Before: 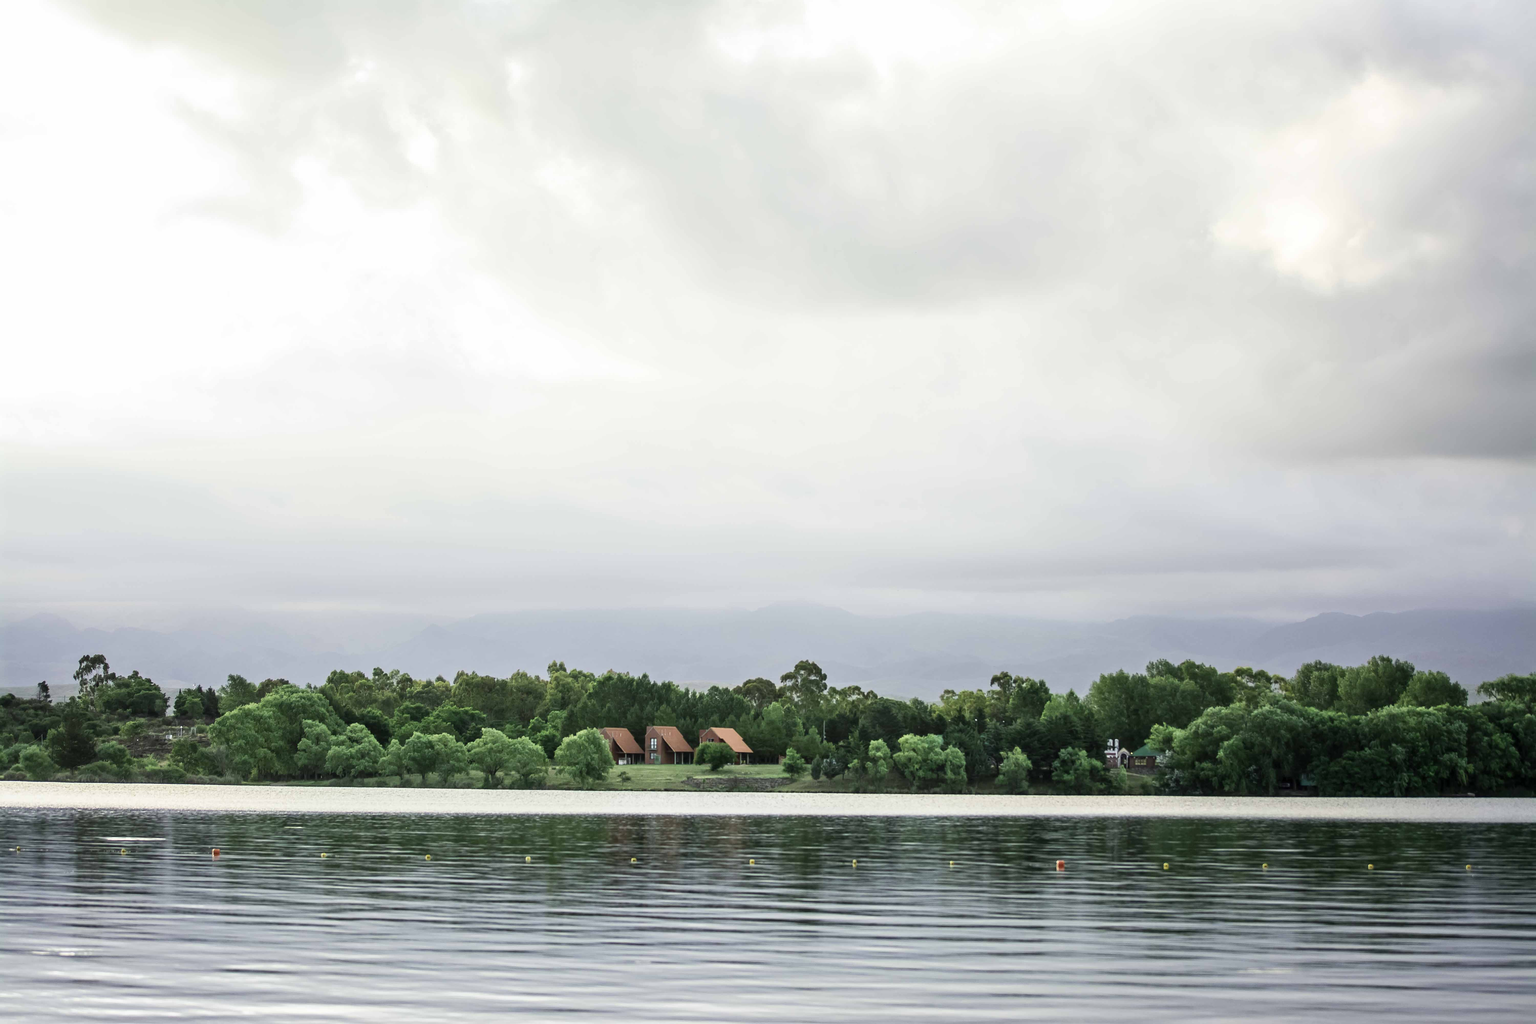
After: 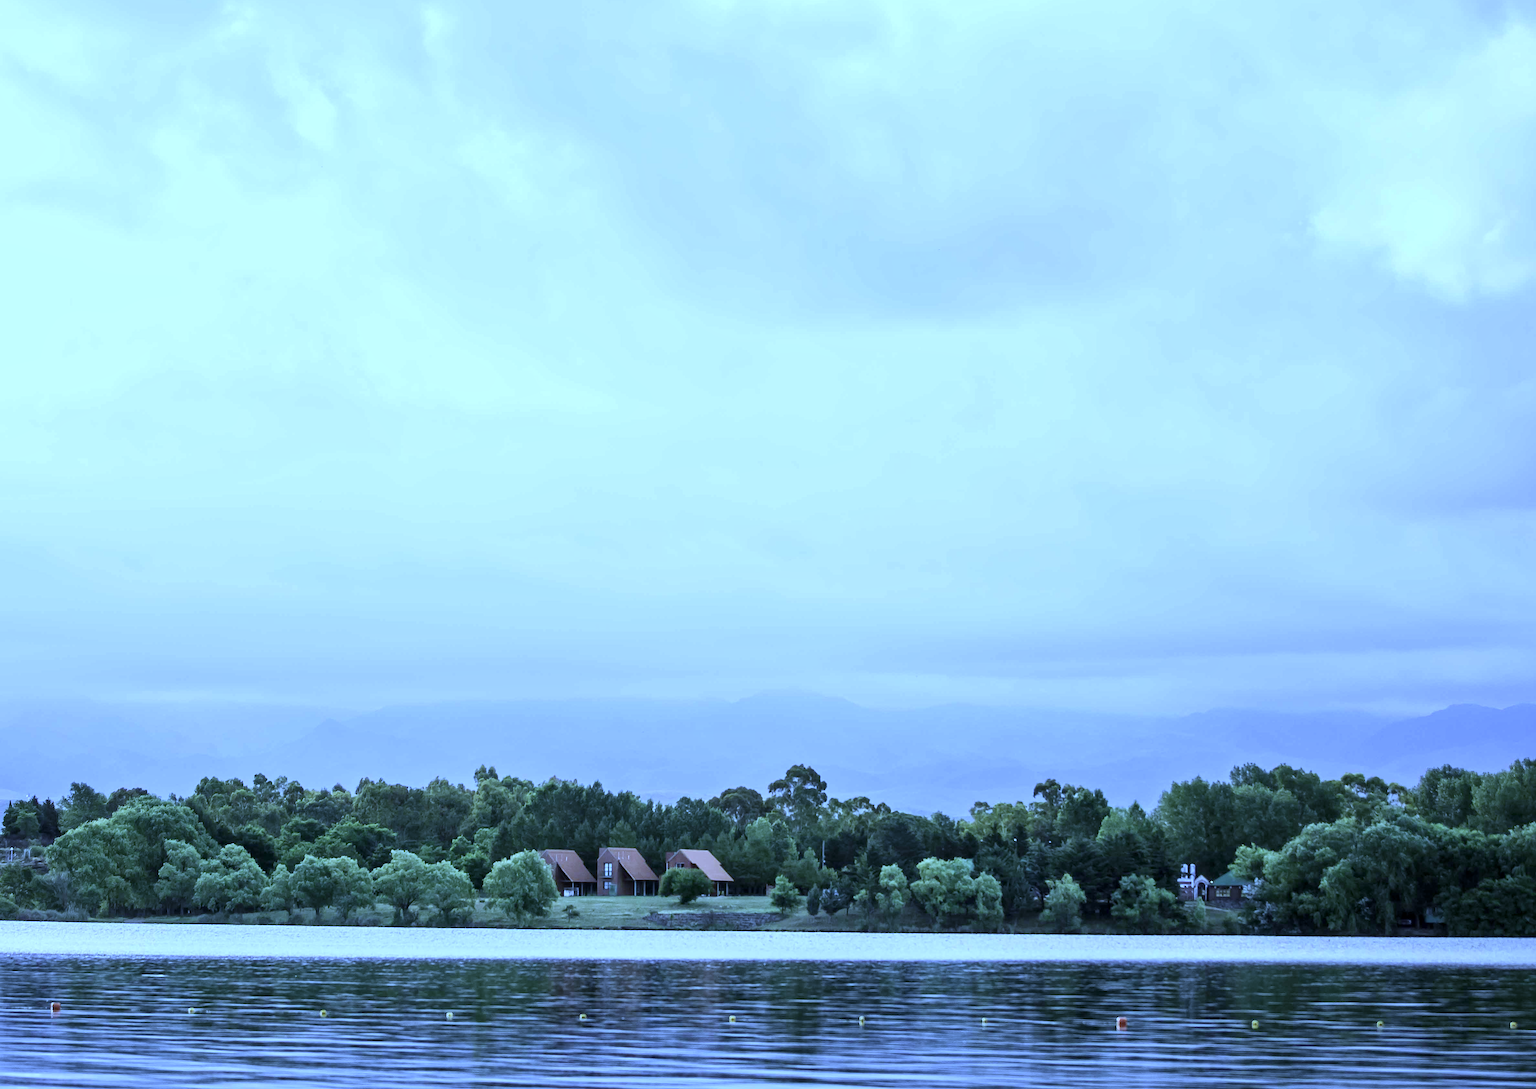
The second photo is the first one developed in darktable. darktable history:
white balance: red 0.766, blue 1.537
crop: left 11.225%, top 5.381%, right 9.565%, bottom 10.314%
local contrast: mode bilateral grid, contrast 20, coarseness 50, detail 130%, midtone range 0.2
